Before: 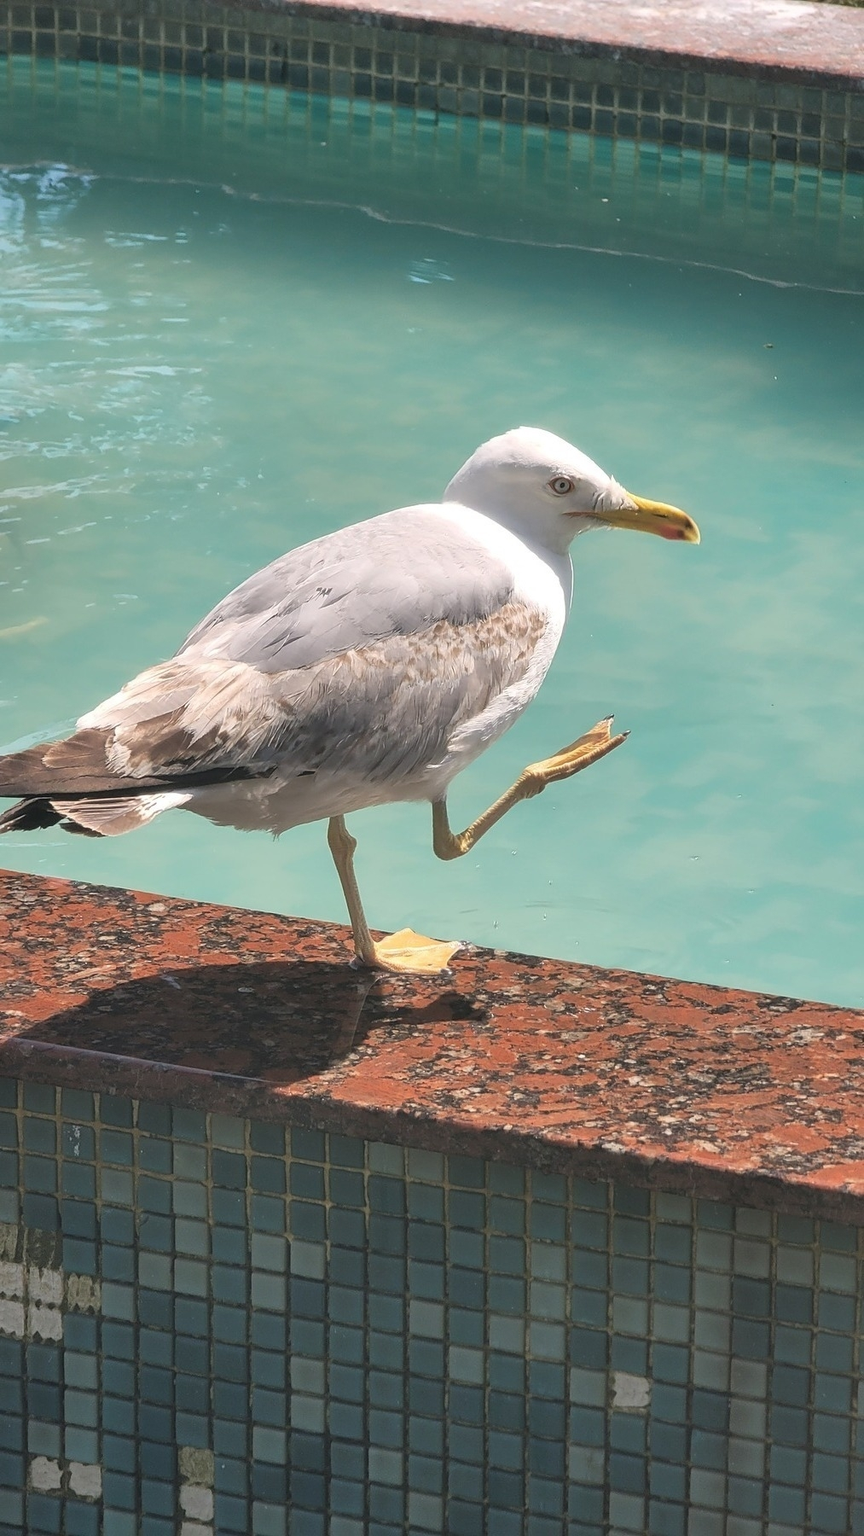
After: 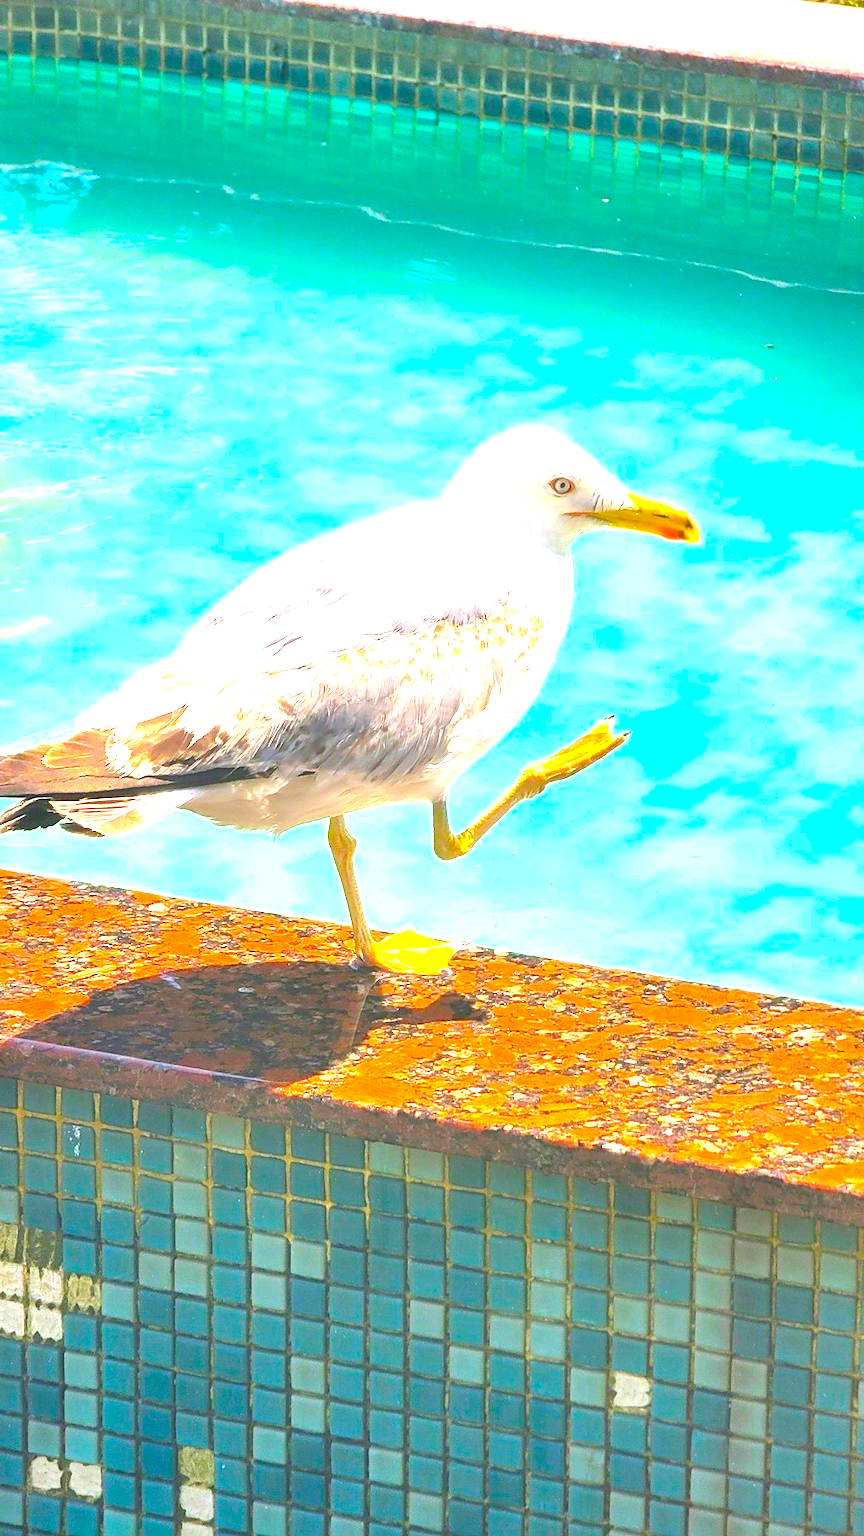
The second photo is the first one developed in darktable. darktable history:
exposure: exposure 2.033 EV, compensate highlight preservation false
color balance rgb: perceptual saturation grading › global saturation 63.721%, perceptual saturation grading › highlights 59.244%, perceptual saturation grading › mid-tones 49.278%, perceptual saturation grading › shadows 49.951%, global vibrance 25.101%
